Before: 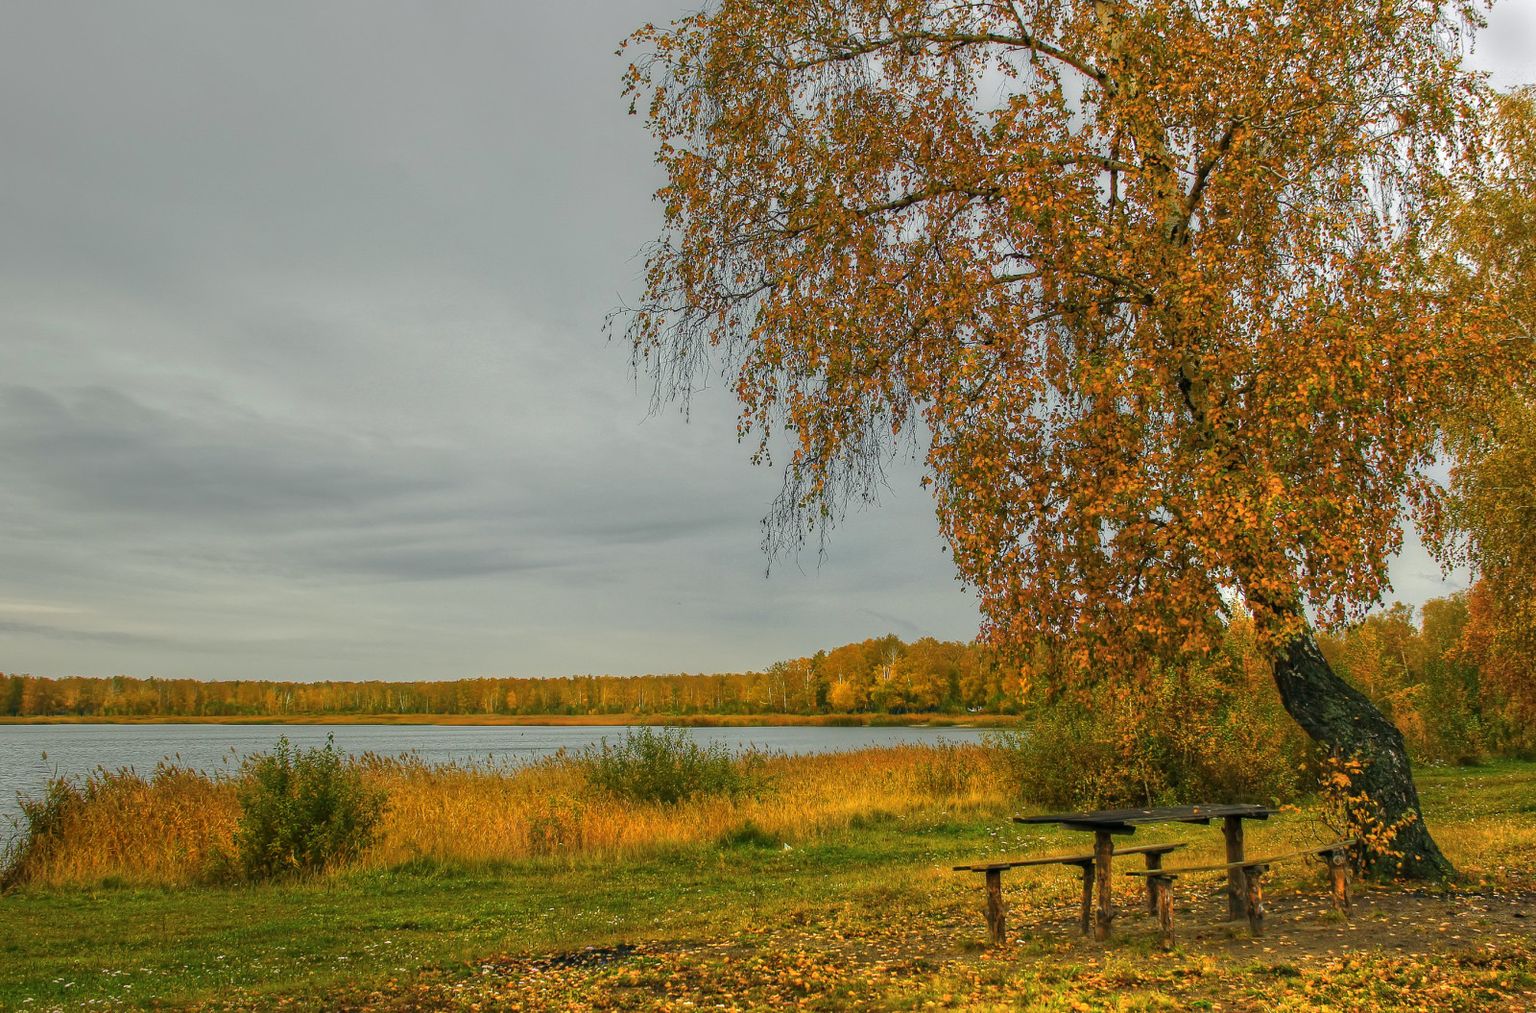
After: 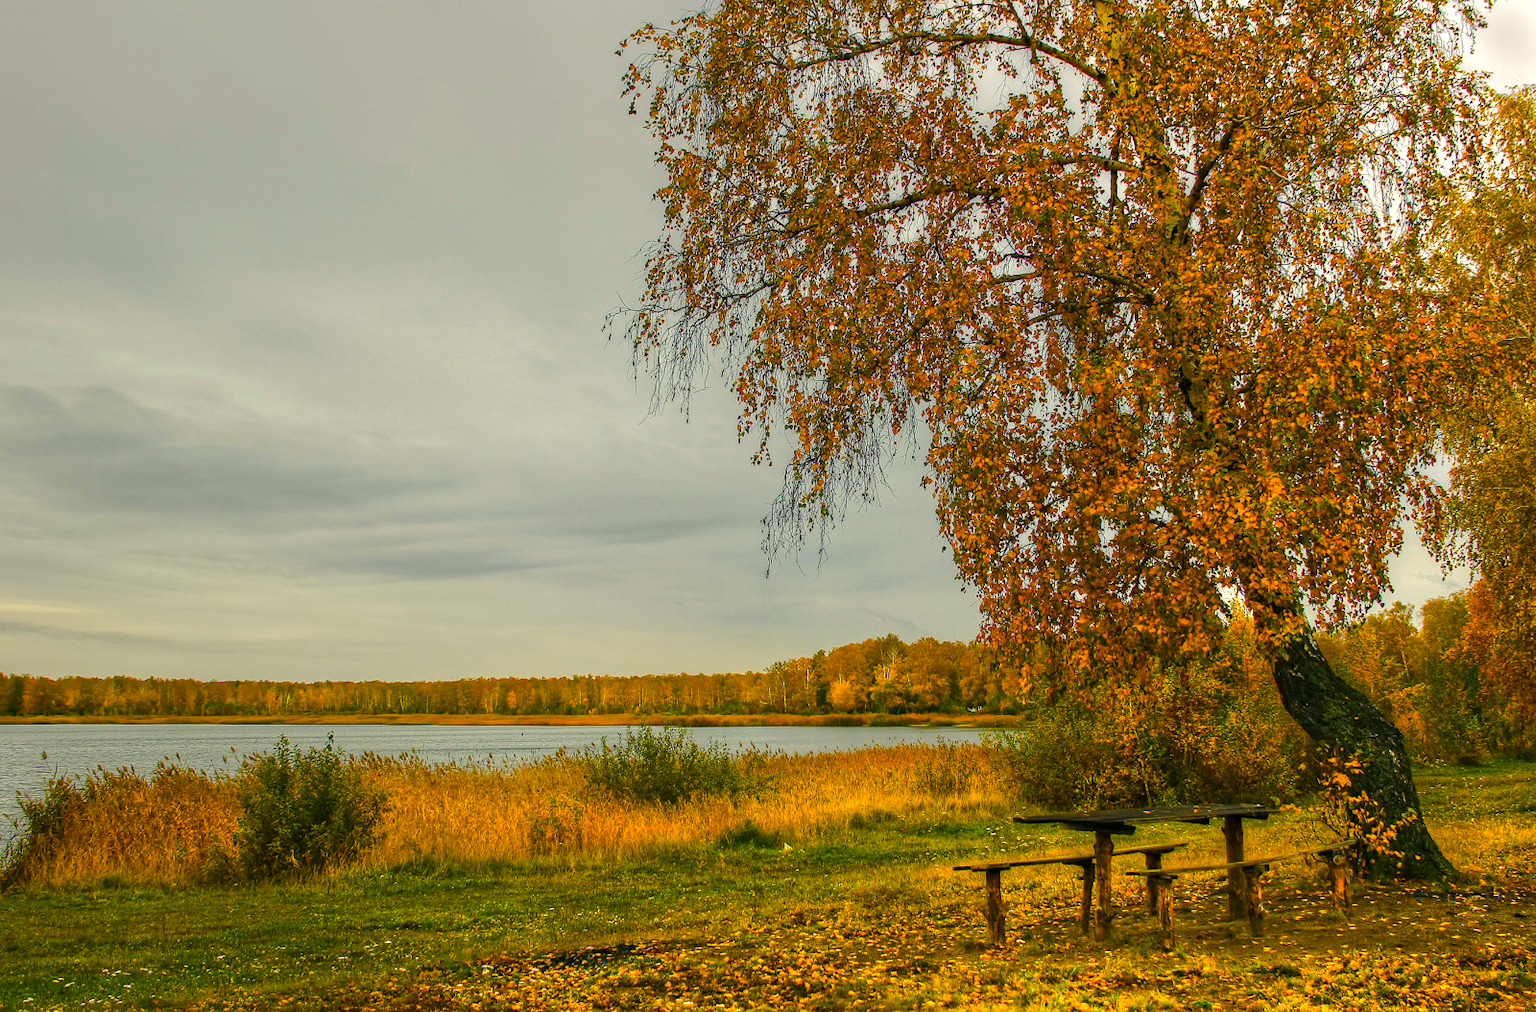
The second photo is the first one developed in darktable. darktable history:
tone equalizer: -8 EV -0.378 EV, -7 EV -0.426 EV, -6 EV -0.369 EV, -5 EV -0.252 EV, -3 EV 0.241 EV, -2 EV 0.32 EV, -1 EV 0.364 EV, +0 EV 0.427 EV, edges refinement/feathering 500, mask exposure compensation -1.57 EV, preserve details no
color balance rgb: power › hue 173.34°, highlights gain › chroma 3.059%, highlights gain › hue 77.25°, perceptual saturation grading › global saturation 36.992%, perceptual saturation grading › shadows 34.736%
